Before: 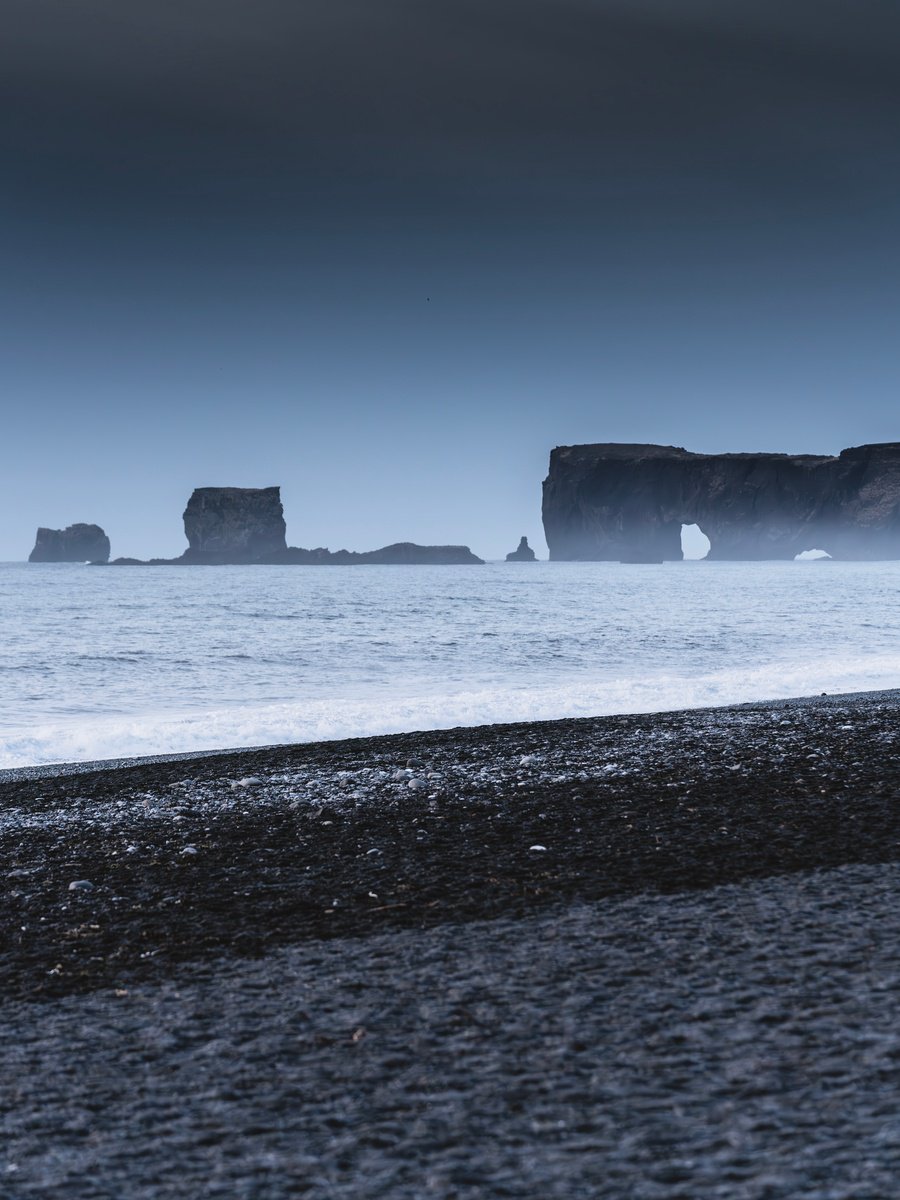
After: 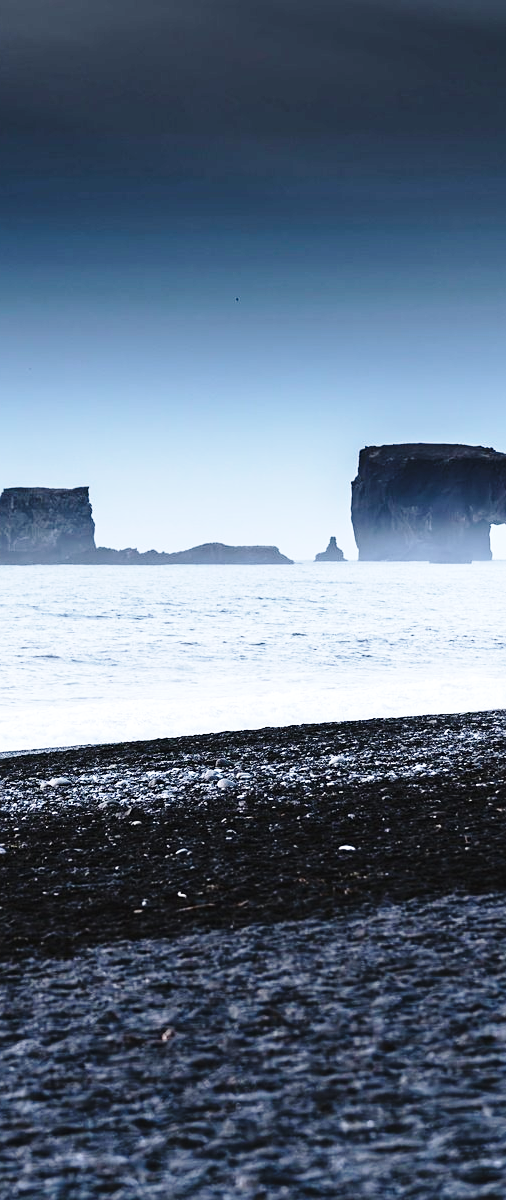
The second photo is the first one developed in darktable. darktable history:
sharpen: amount 0.216
crop: left 21.319%, right 22.353%
base curve: curves: ch0 [(0, 0) (0.028, 0.03) (0.121, 0.232) (0.46, 0.748) (0.859, 0.968) (1, 1)], preserve colors none
tone equalizer: -8 EV -0.41 EV, -7 EV -0.428 EV, -6 EV -0.345 EV, -5 EV -0.227 EV, -3 EV 0.216 EV, -2 EV 0.359 EV, -1 EV 0.411 EV, +0 EV 0.445 EV, edges refinement/feathering 500, mask exposure compensation -1.57 EV, preserve details no
